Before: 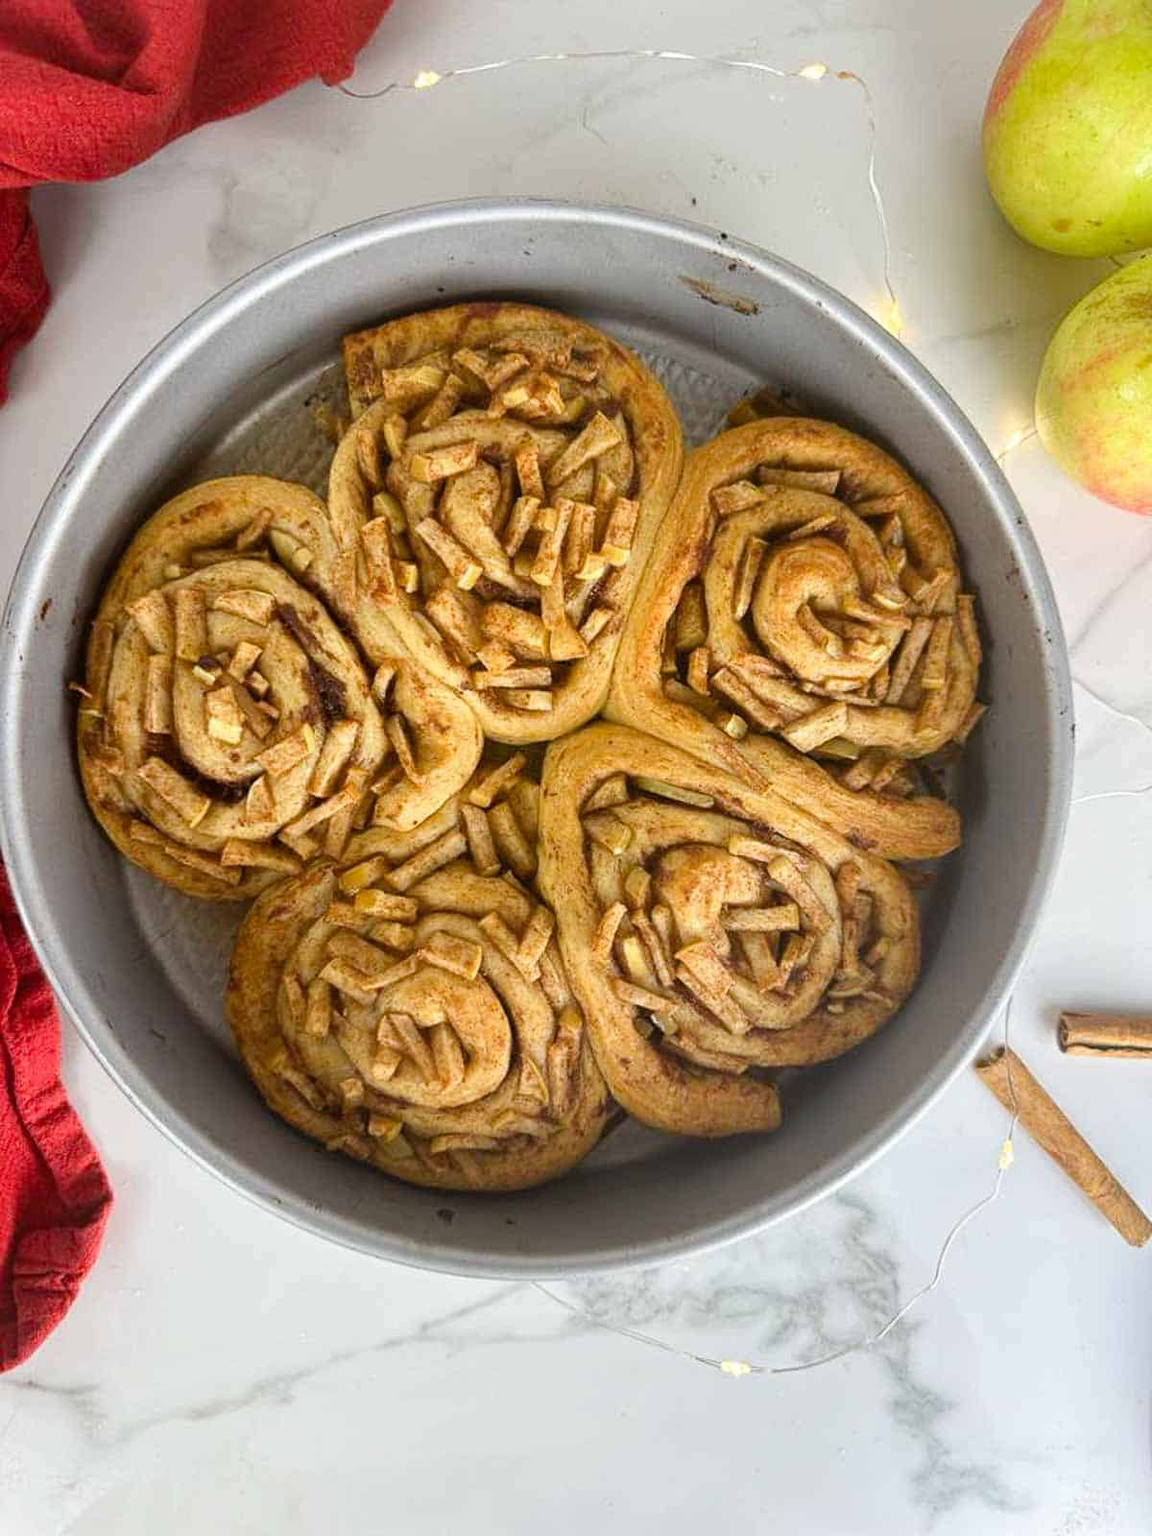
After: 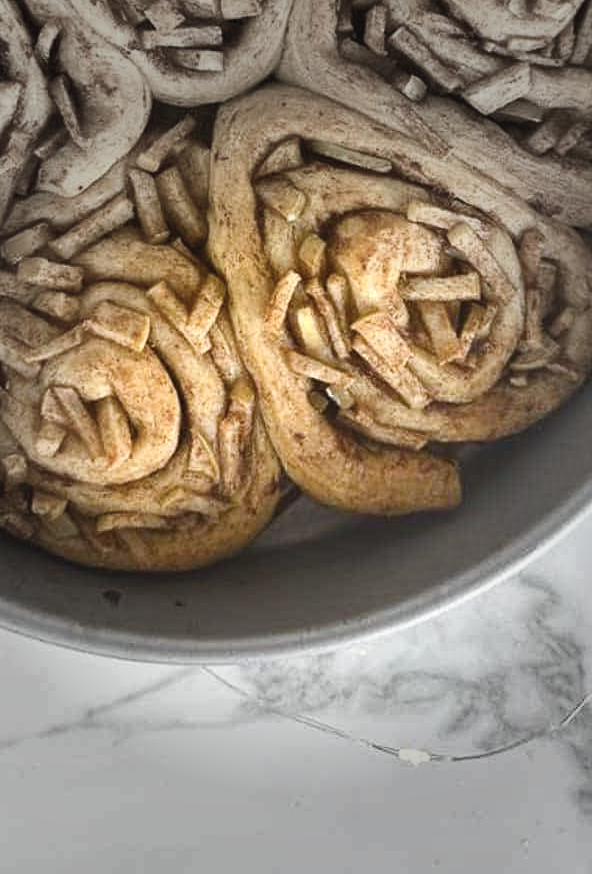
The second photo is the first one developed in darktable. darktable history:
sharpen: radius 5.281, amount 0.312, threshold 26.722
crop: left 29.4%, top 41.86%, right 21.253%, bottom 3.481%
contrast brightness saturation: contrast 0.099, saturation -0.357
exposure: exposure -0.212 EV, compensate highlight preservation false
color balance rgb: global offset › luminance 0.498%, global offset › hue 60.16°, perceptual saturation grading › global saturation 15.744%, perceptual saturation grading › highlights -19.008%, perceptual saturation grading › shadows 19.909%, perceptual brilliance grading › global brilliance 11.028%
shadows and highlights: radius 131.09, soften with gaussian
vignetting: fall-off start 40.8%, fall-off radius 41.02%, saturation -0.652
